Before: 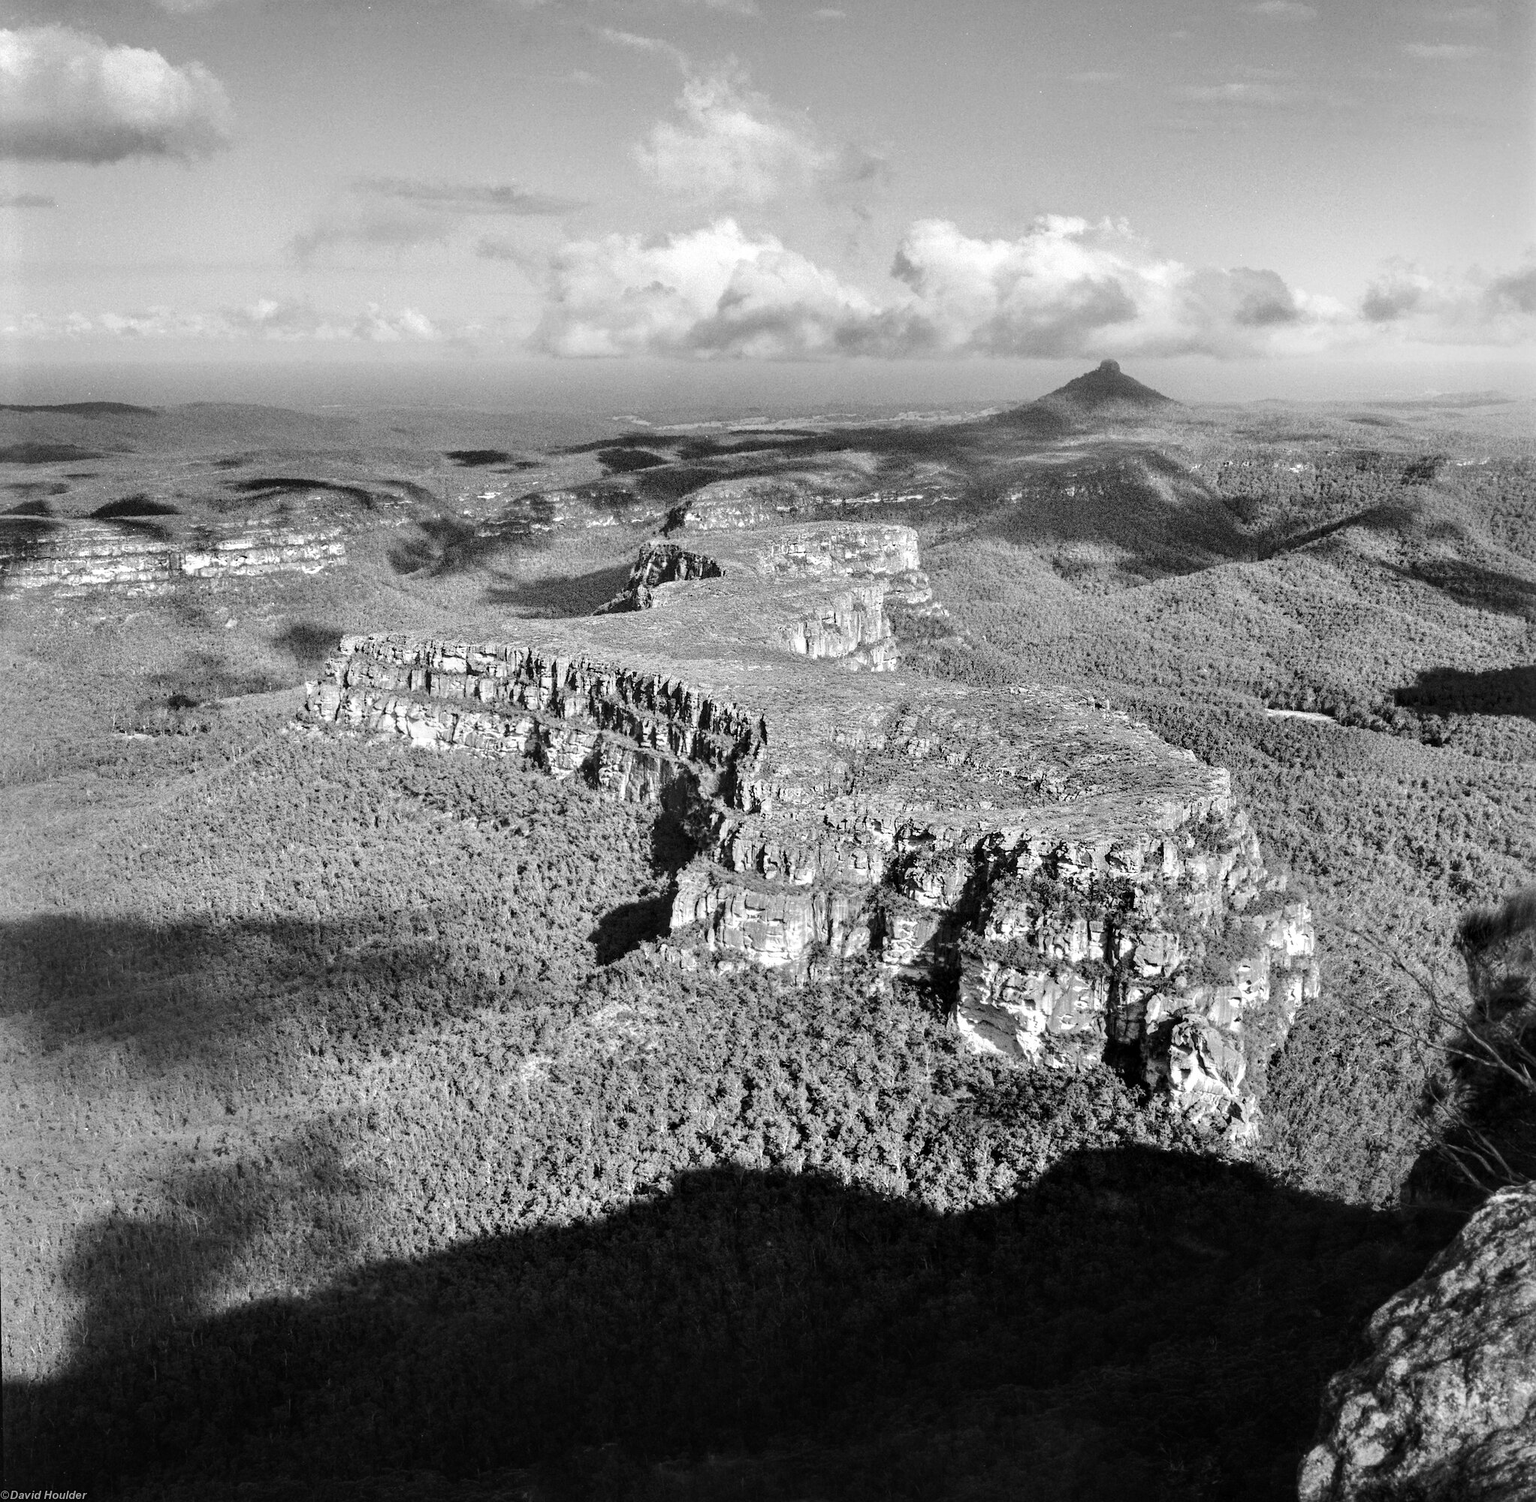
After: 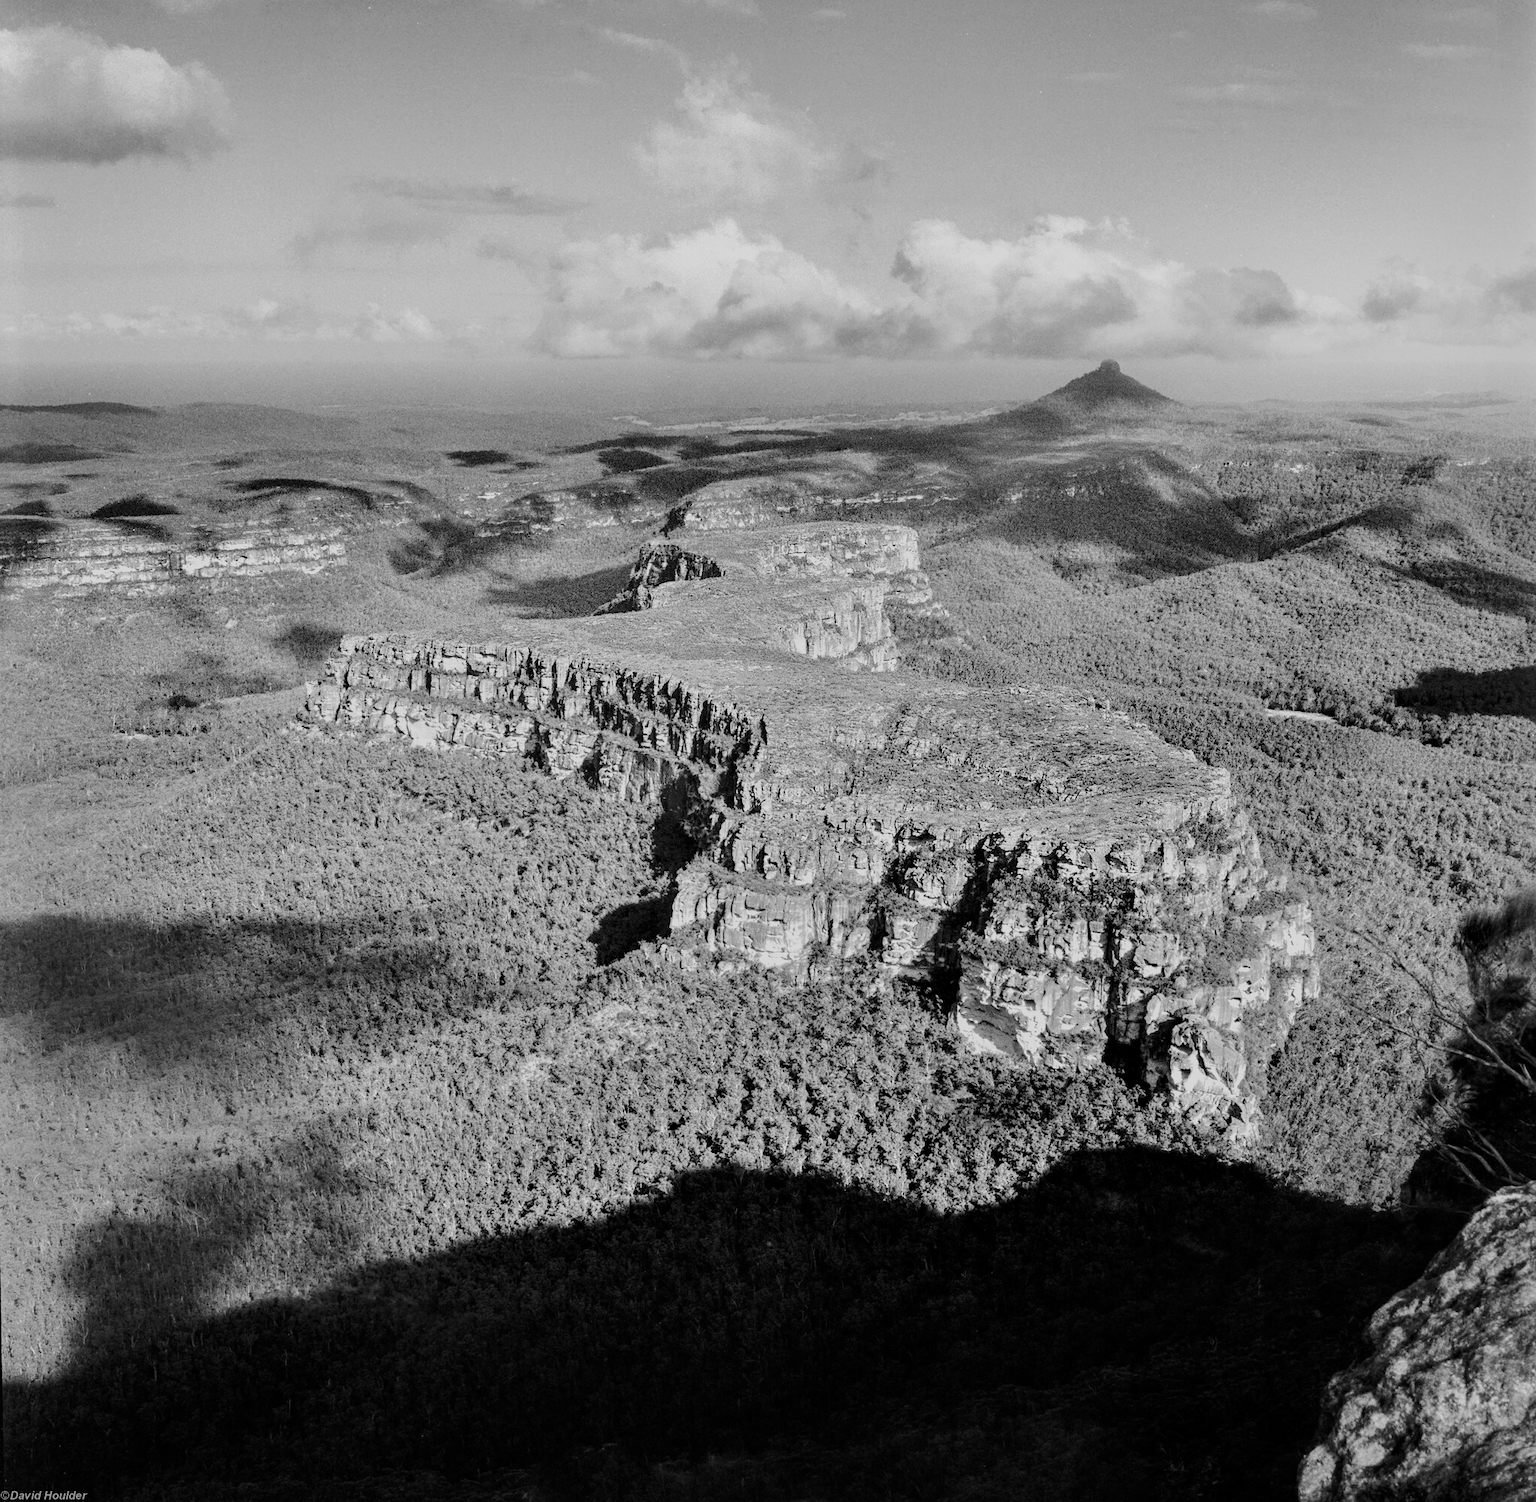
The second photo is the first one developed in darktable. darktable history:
exposure: exposure -0.04 EV, compensate highlight preservation false
filmic rgb: middle gray luminance 18.42%, black relative exposure -10.5 EV, white relative exposure 3.4 EV, threshold 6 EV, target black luminance 0%, hardness 6.03, latitude 99%, contrast 0.847, shadows ↔ highlights balance 0.505%, add noise in highlights 0, preserve chrominance max RGB, color science v3 (2019), use custom middle-gray values true, iterations of high-quality reconstruction 0, contrast in highlights soft, enable highlight reconstruction true
contrast brightness saturation: contrast 0.1, saturation -0.36
